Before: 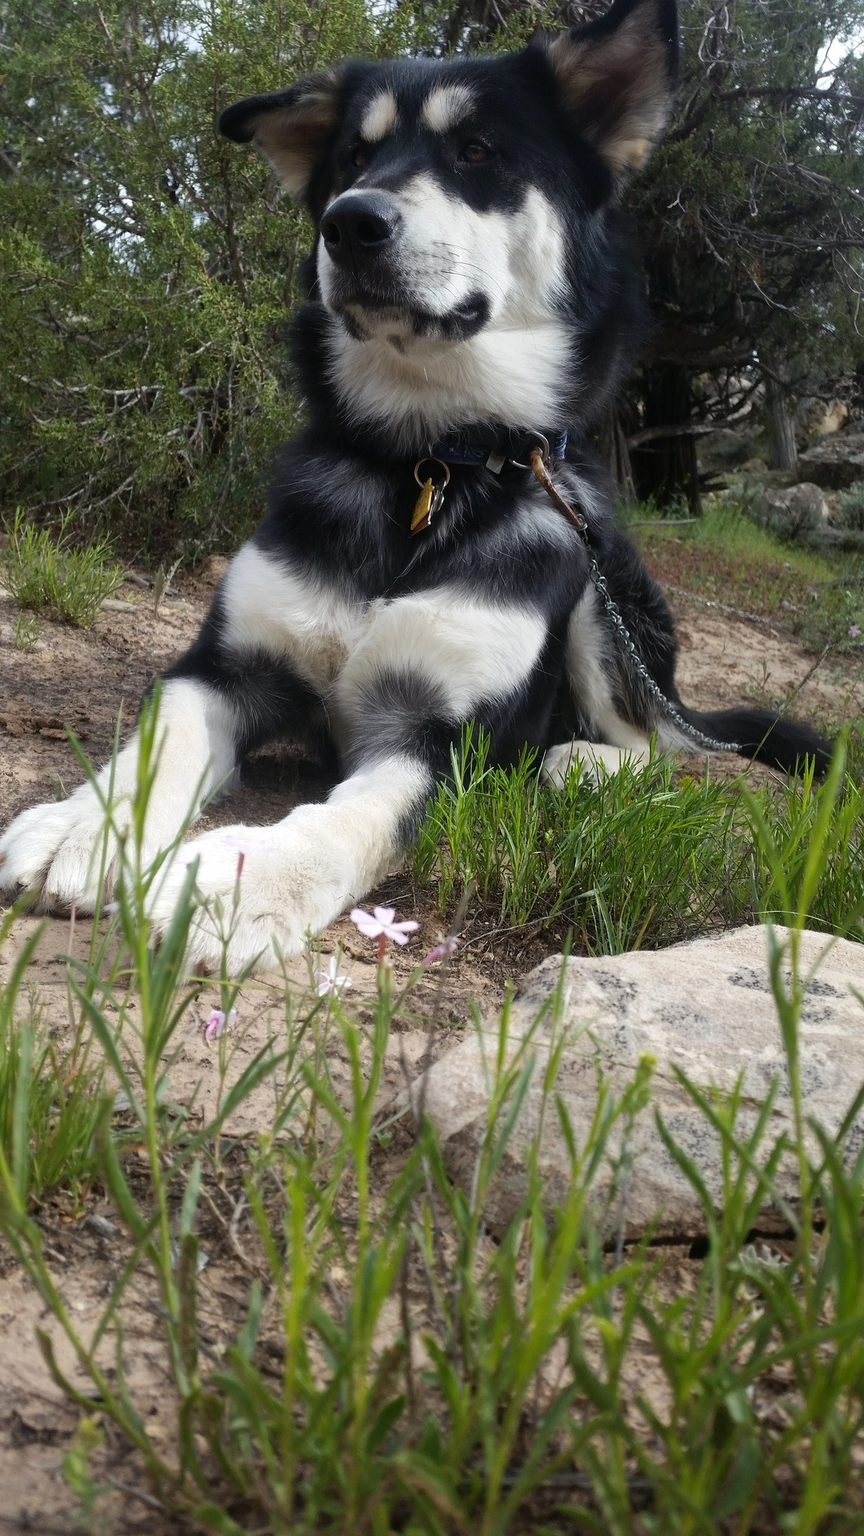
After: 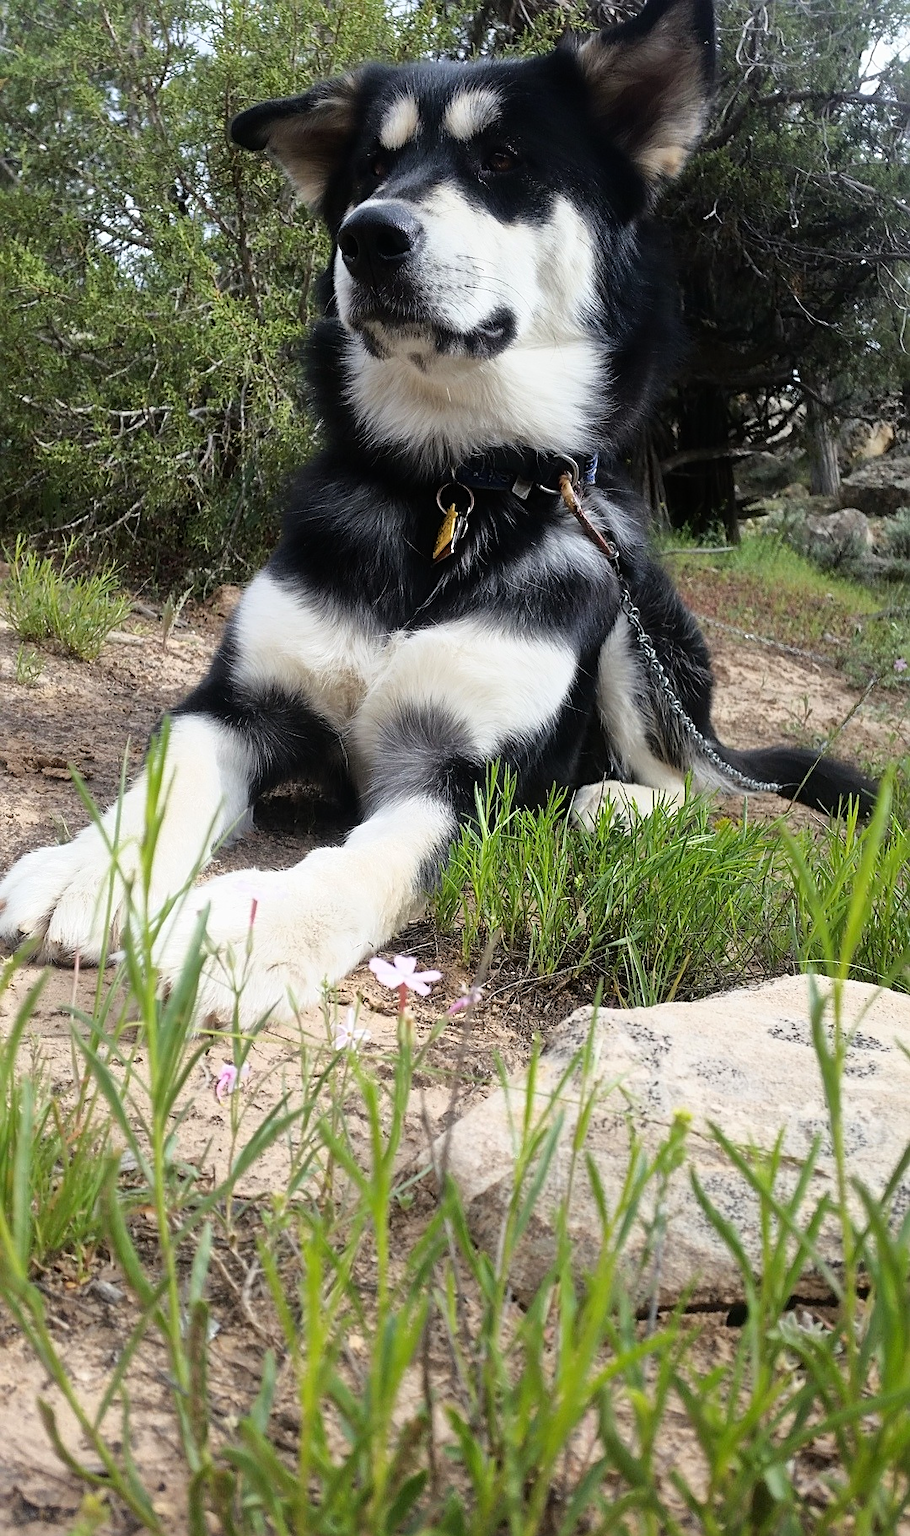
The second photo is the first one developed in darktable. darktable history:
base curve: curves: ch0 [(0, 0) (0.204, 0.334) (0.55, 0.733) (1, 1)]
sharpen: on, module defaults
crop and rotate: top 0.006%, bottom 5.053%
tone equalizer: -8 EV -1.88 EV, -7 EV -1.17 EV, -6 EV -1.61 EV, edges refinement/feathering 500, mask exposure compensation -1.57 EV, preserve details guided filter
